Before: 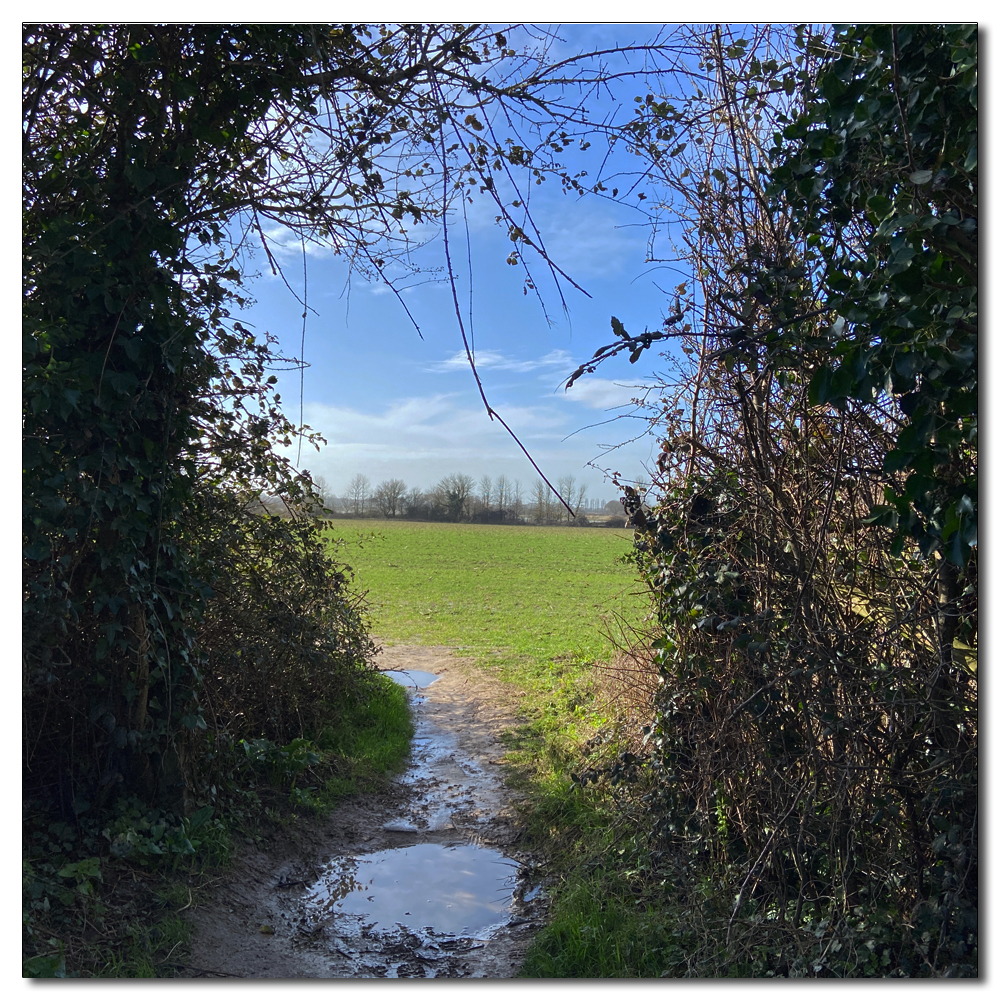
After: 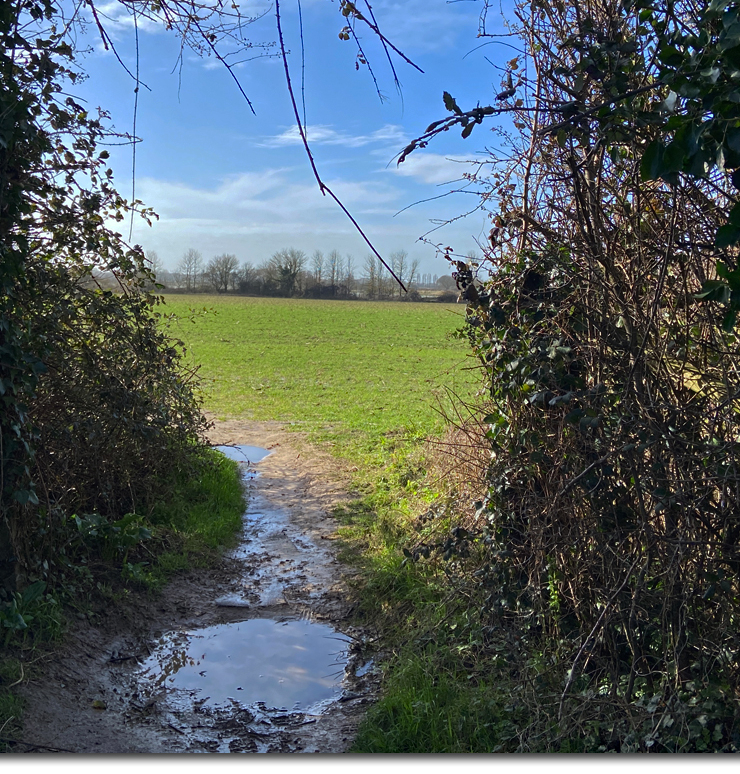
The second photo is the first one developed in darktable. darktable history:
haze removal: compatibility mode true, adaptive false
crop: left 16.844%, top 22.533%, right 9.099%
color correction: highlights b* -0.052
